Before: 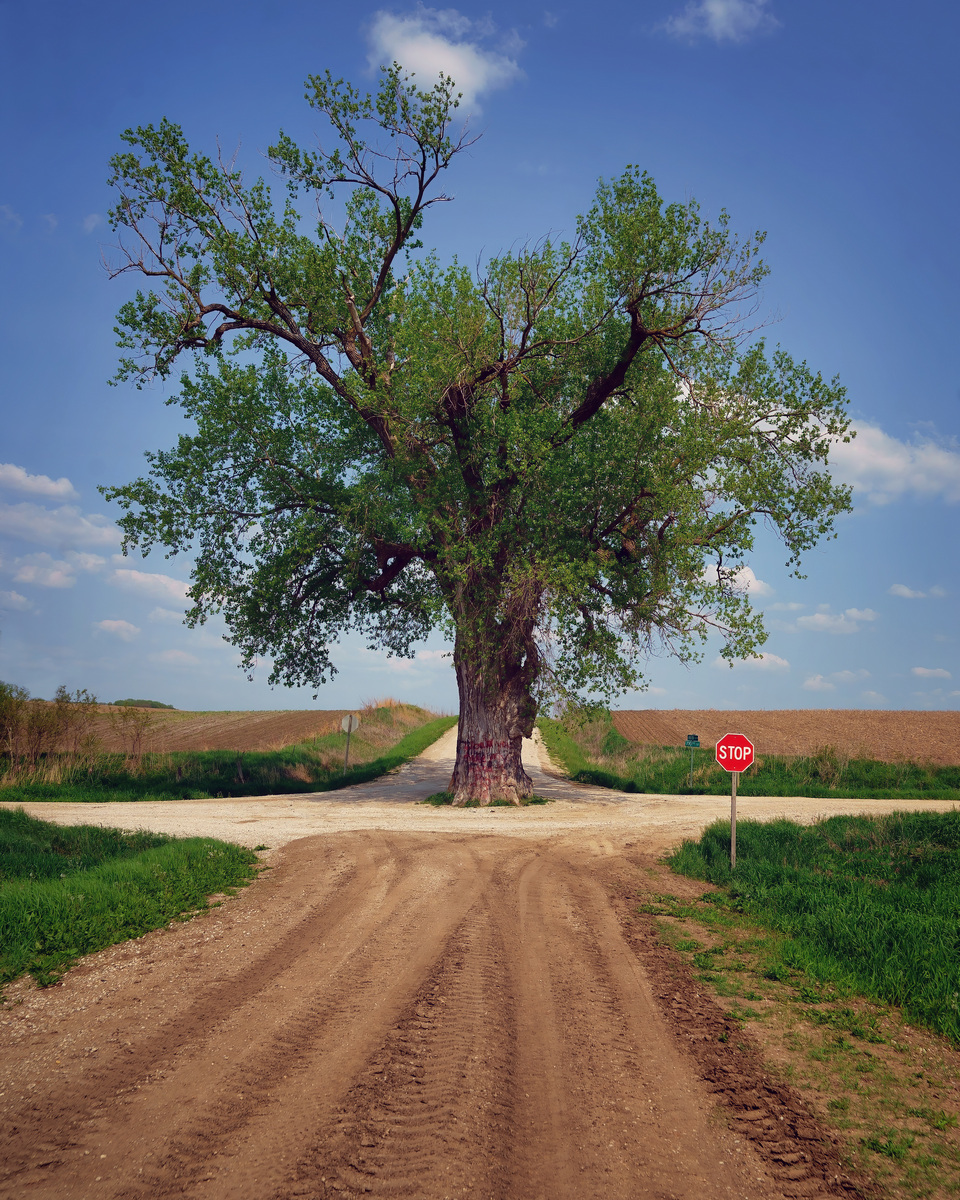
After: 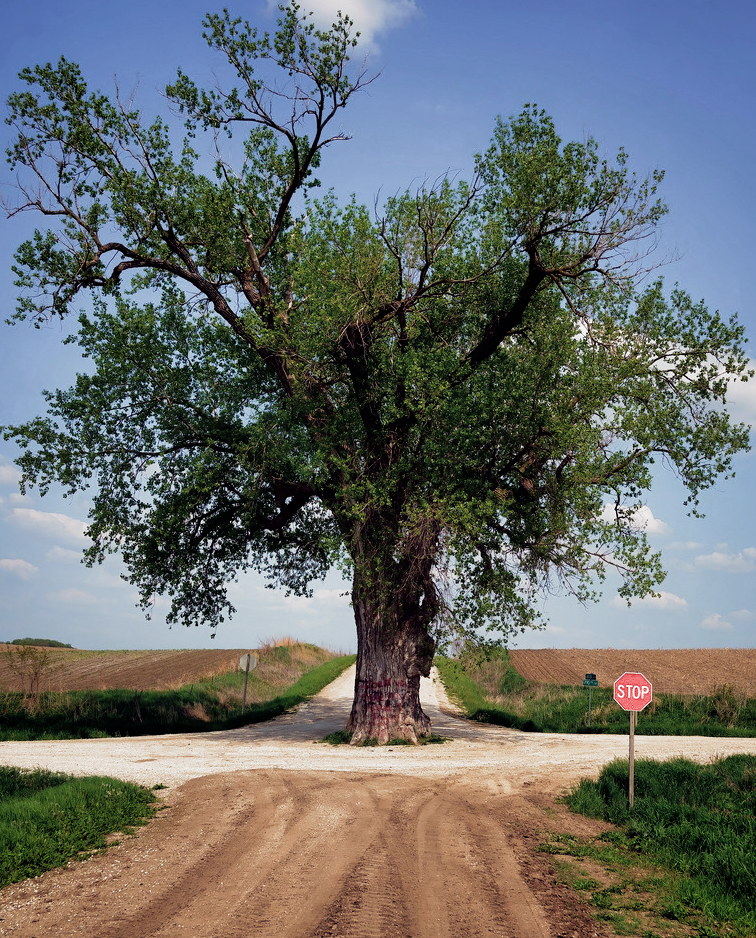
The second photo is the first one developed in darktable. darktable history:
crop and rotate: left 10.717%, top 5.15%, right 10.503%, bottom 16.61%
filmic rgb: black relative exposure -8.22 EV, white relative exposure 2.2 EV, target white luminance 99.9%, hardness 7.13, latitude 74.92%, contrast 1.32, highlights saturation mix -1.77%, shadows ↔ highlights balance 30.59%, color science v5 (2021), contrast in shadows safe, contrast in highlights safe
